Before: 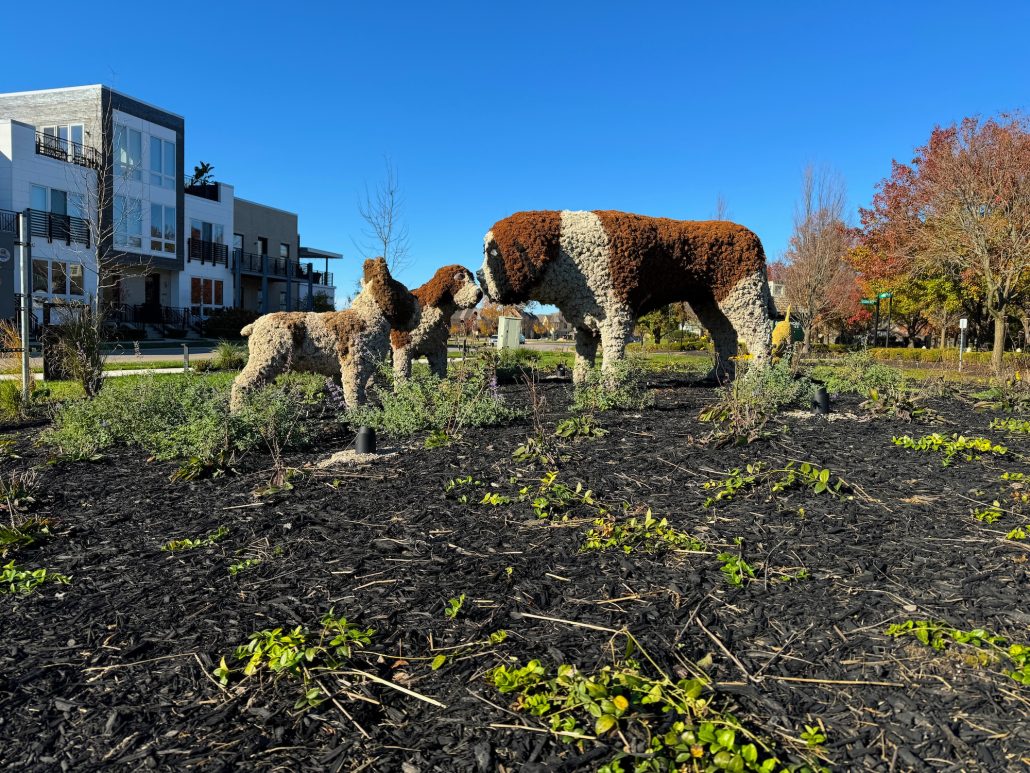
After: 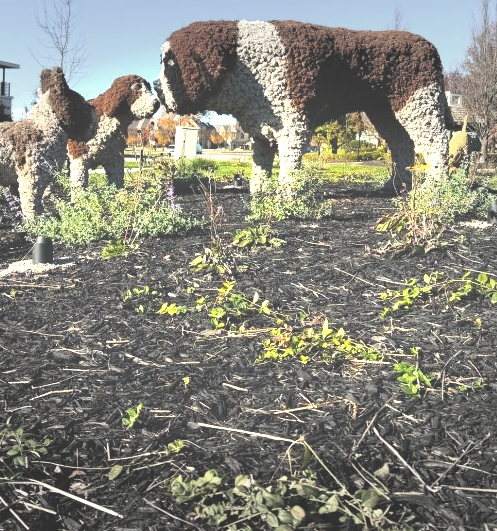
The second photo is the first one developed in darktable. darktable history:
vignetting: fall-off start 79.43%, saturation -0.649, width/height ratio 1.327, unbound false
exposure: black level correction -0.023, exposure 1.397 EV, compensate highlight preservation false
crop: left 31.379%, top 24.658%, right 20.326%, bottom 6.628%
